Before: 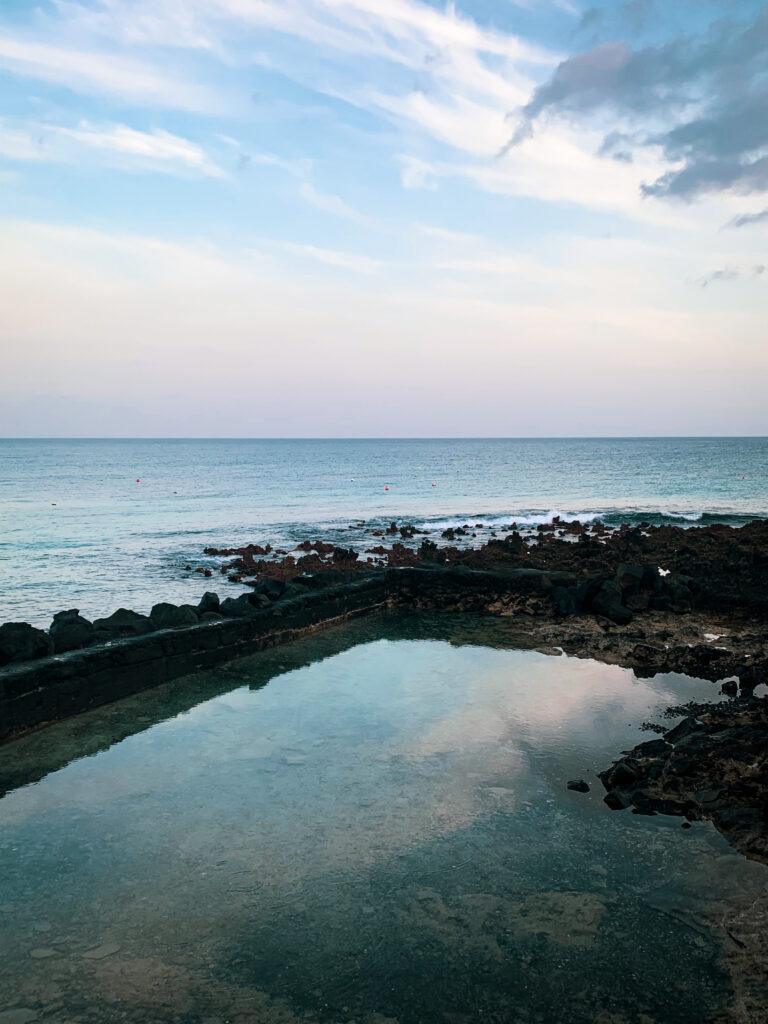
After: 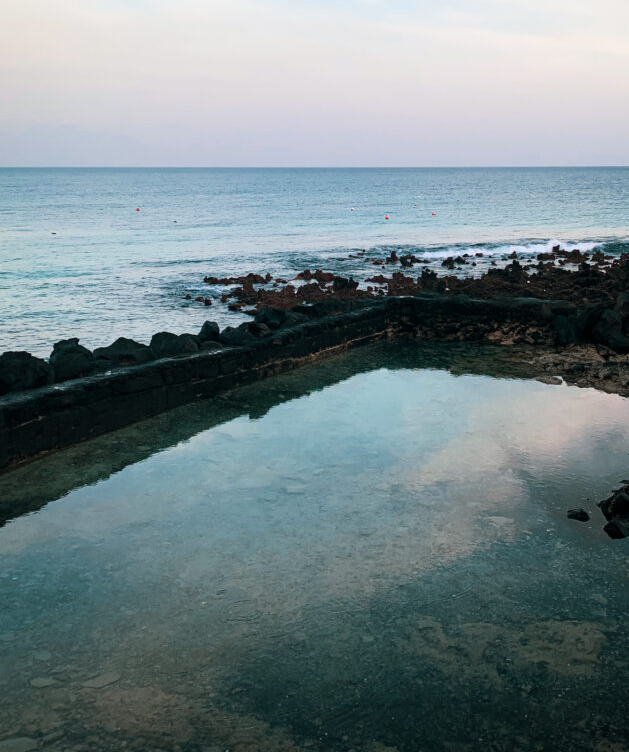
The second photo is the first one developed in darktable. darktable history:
crop: top 26.554%, right 17.986%
